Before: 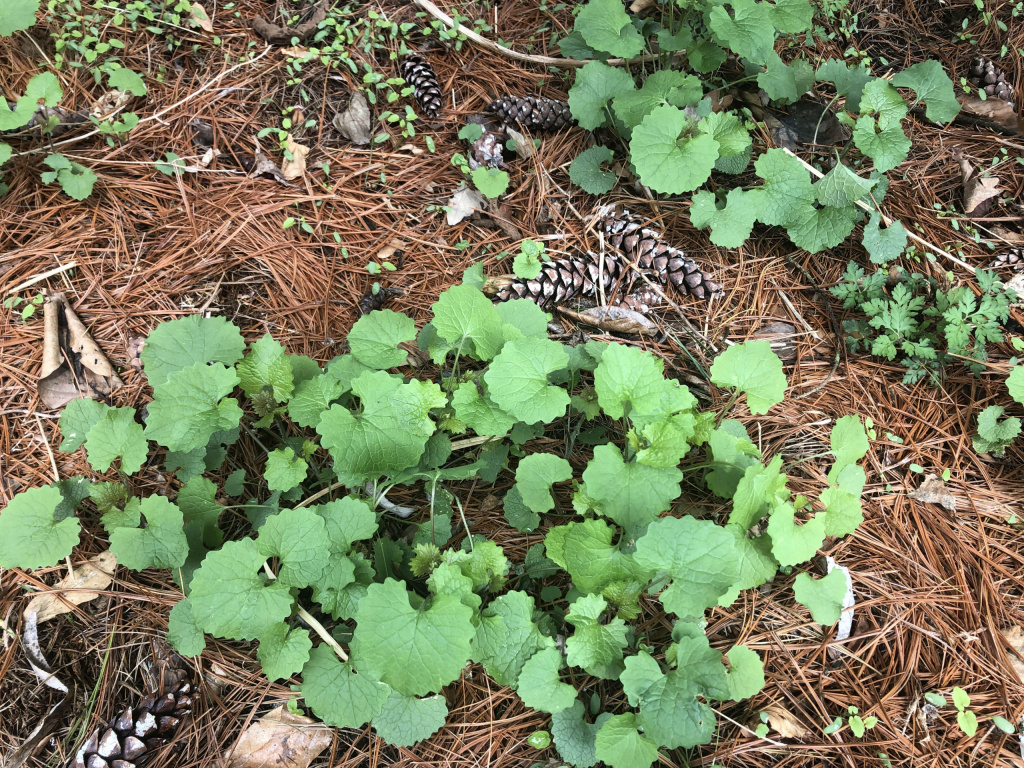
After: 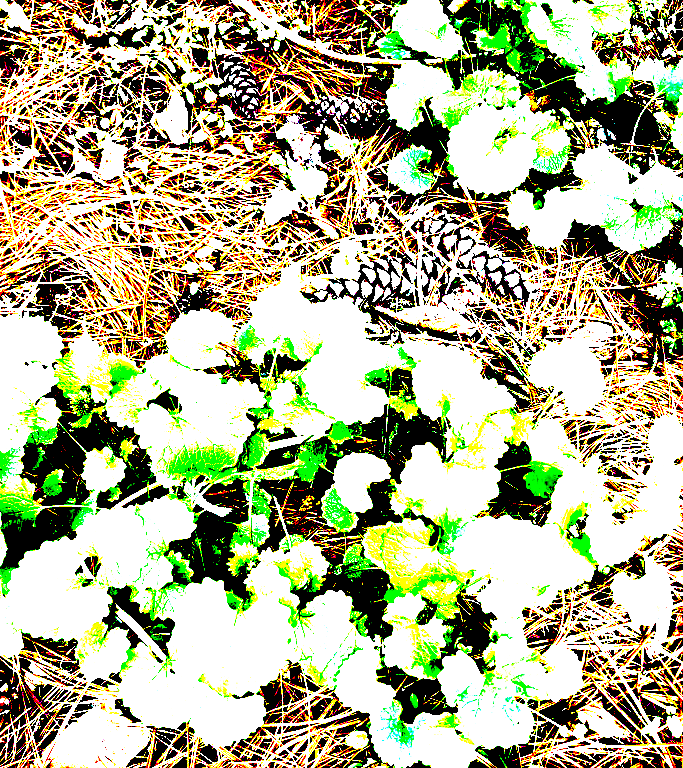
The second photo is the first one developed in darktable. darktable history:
crop and rotate: left 17.841%, right 15.398%
exposure: black level correction 0.1, exposure 3.039 EV, compensate highlight preservation false
sharpen: on, module defaults
